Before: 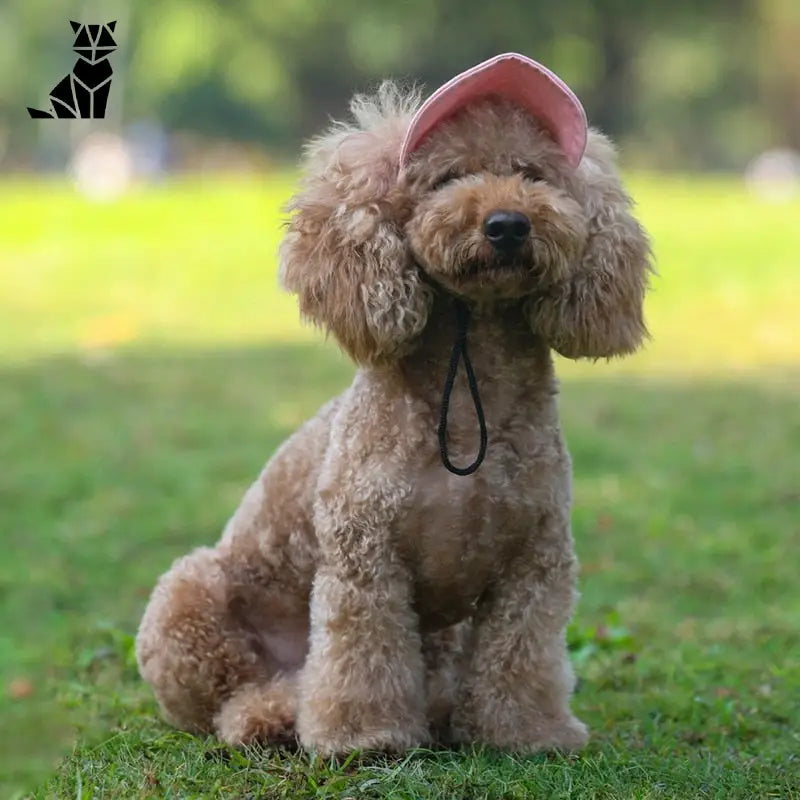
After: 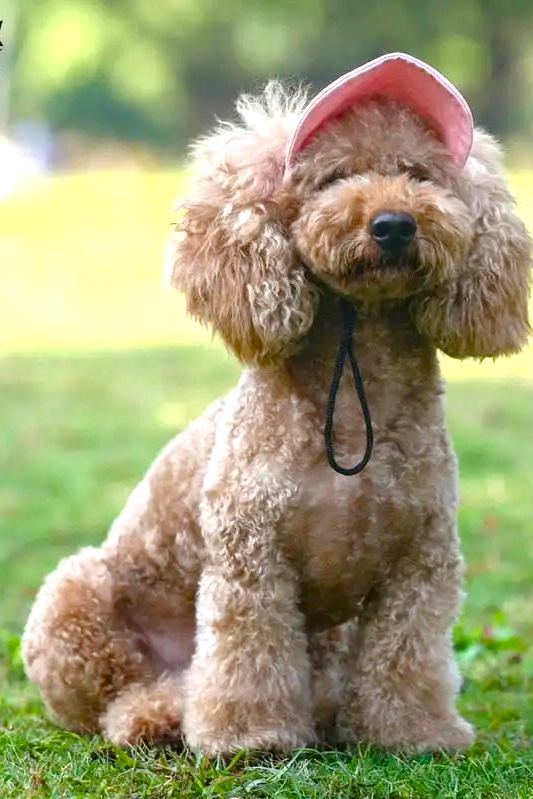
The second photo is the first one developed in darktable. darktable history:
crop and rotate: left 14.292%, right 19.041%
color balance rgb: perceptual saturation grading › global saturation 25%, perceptual saturation grading › highlights -50%, perceptual saturation grading › shadows 30%, perceptual brilliance grading › global brilliance 12%, global vibrance 20%
exposure: black level correction 0.001, exposure 0.5 EV, compensate exposure bias true, compensate highlight preservation false
